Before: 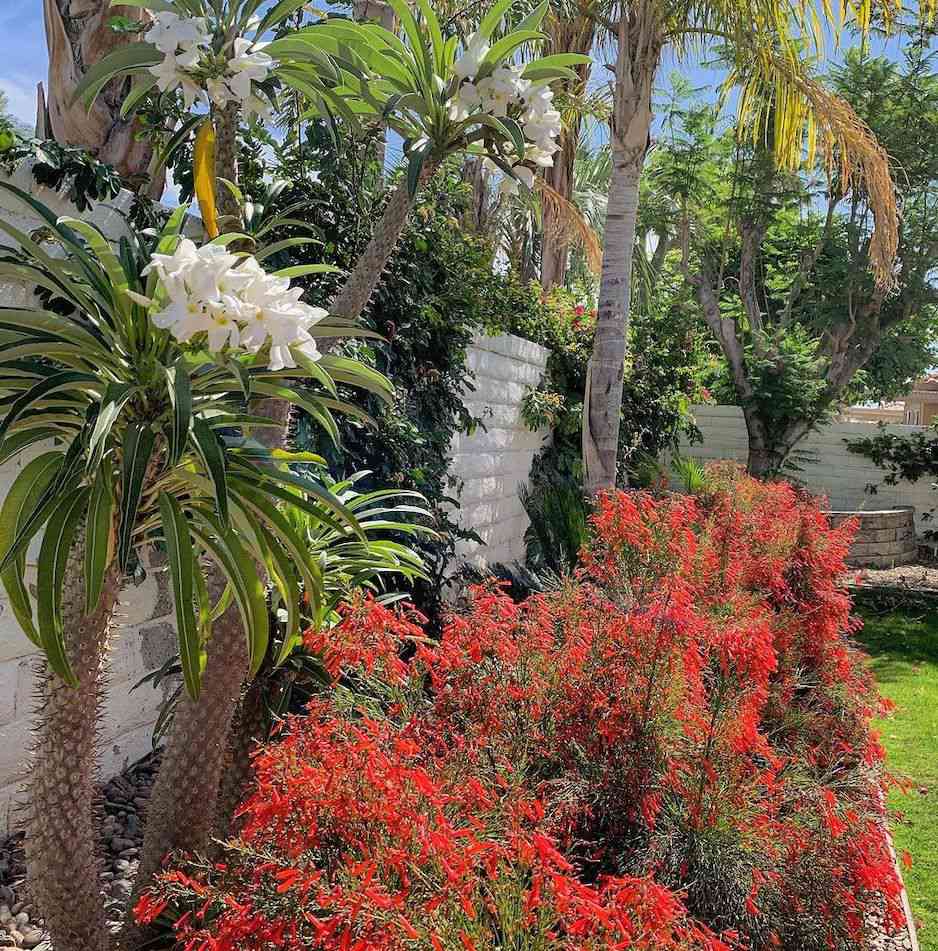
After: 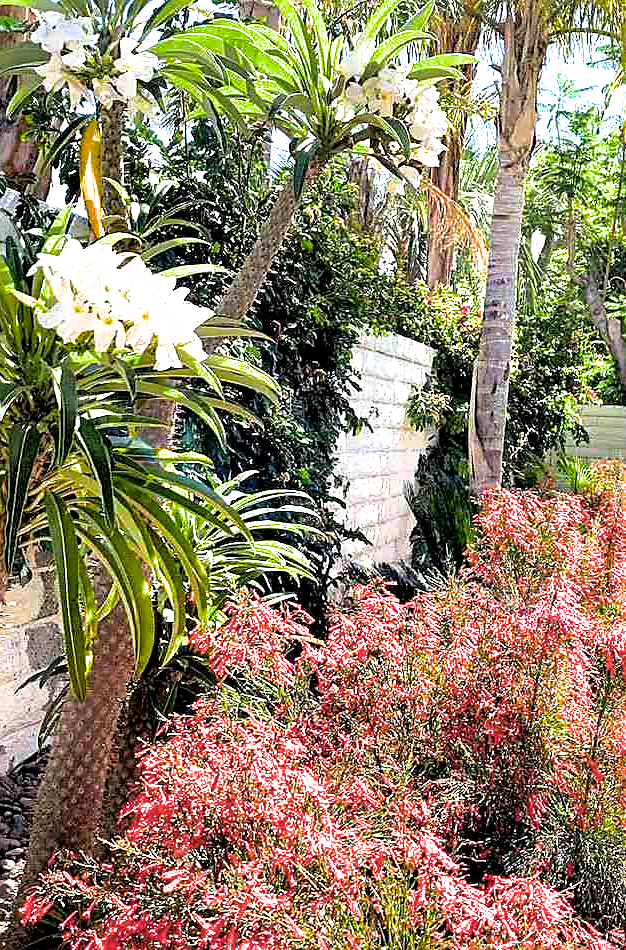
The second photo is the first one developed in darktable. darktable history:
contrast brightness saturation: saturation 0.104
crop and rotate: left 12.257%, right 20.93%
shadows and highlights: on, module defaults
sharpen: on, module defaults
filmic rgb: black relative exposure -8.74 EV, white relative exposure 2.66 EV, target black luminance 0%, target white luminance 99.878%, hardness 6.28, latitude 75.58%, contrast 1.323, highlights saturation mix -6.23%, color science v4 (2020)
color balance rgb: perceptual saturation grading › global saturation 29.912%, perceptual brilliance grading › global brilliance -4.218%, perceptual brilliance grading › highlights 24.606%, perceptual brilliance grading › mid-tones 7.28%, perceptual brilliance grading › shadows -4.672%, global vibrance 30.267%
exposure: black level correction 0.001, exposure 0.673 EV, compensate highlight preservation false
